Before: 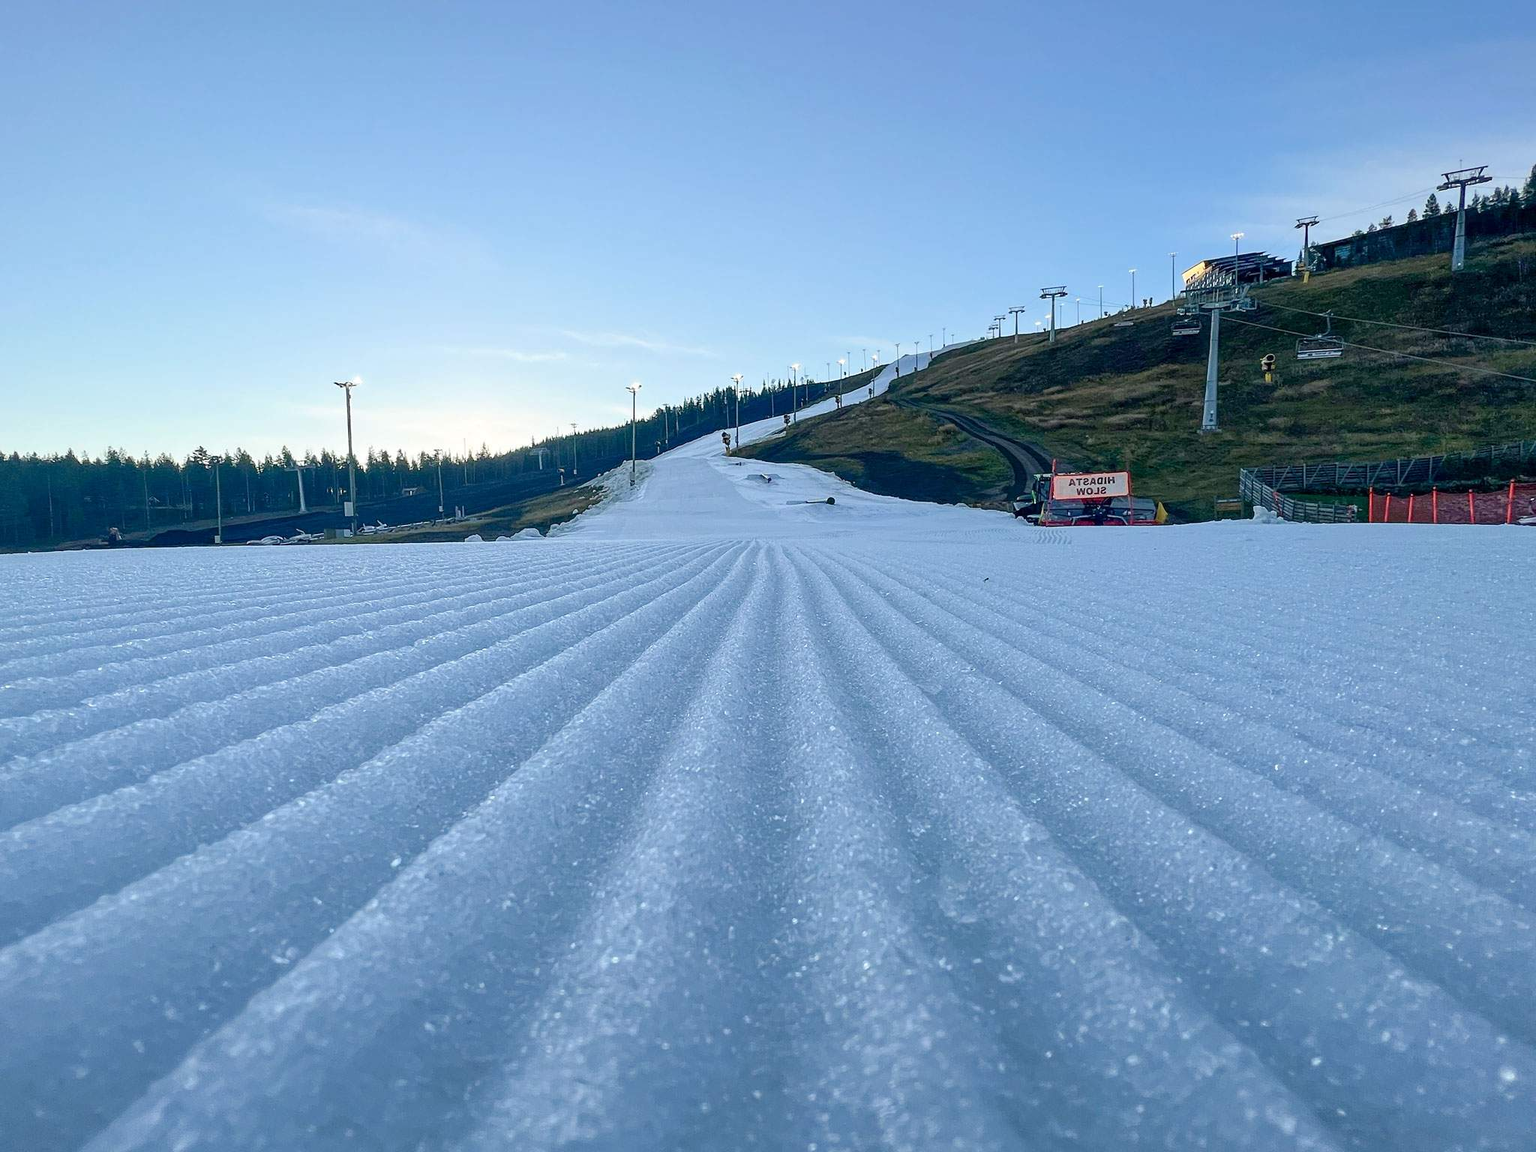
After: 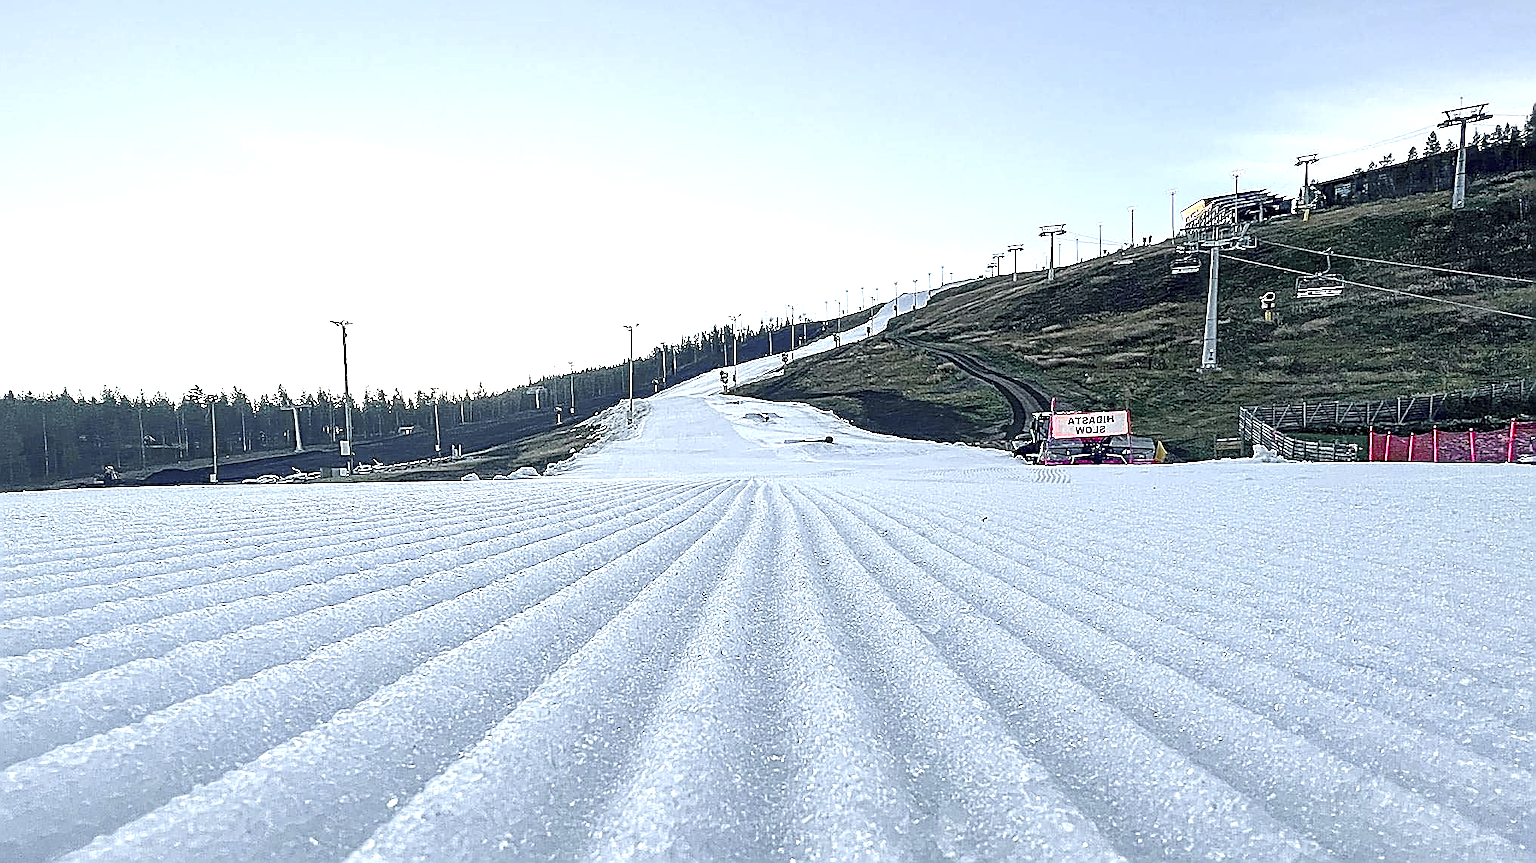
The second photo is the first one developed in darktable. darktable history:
crop: left 0.387%, top 5.469%, bottom 19.809%
color zones: curves: ch0 [(0, 0.48) (0.209, 0.398) (0.305, 0.332) (0.429, 0.493) (0.571, 0.5) (0.714, 0.5) (0.857, 0.5) (1, 0.48)]; ch1 [(0, 0.736) (0.143, 0.625) (0.225, 0.371) (0.429, 0.256) (0.571, 0.241) (0.714, 0.213) (0.857, 0.48) (1, 0.736)]; ch2 [(0, 0.448) (0.143, 0.498) (0.286, 0.5) (0.429, 0.5) (0.571, 0.5) (0.714, 0.5) (0.857, 0.5) (1, 0.448)]
exposure: exposure 1 EV, compensate highlight preservation false
sharpen: amount 1.861
